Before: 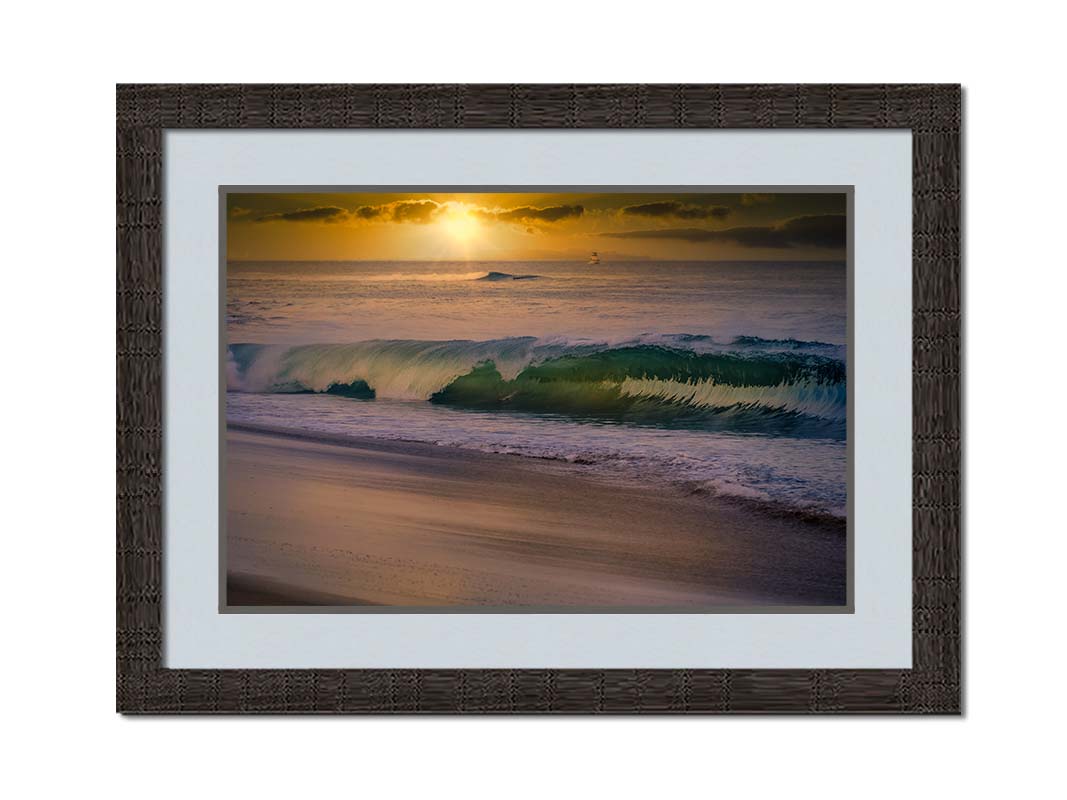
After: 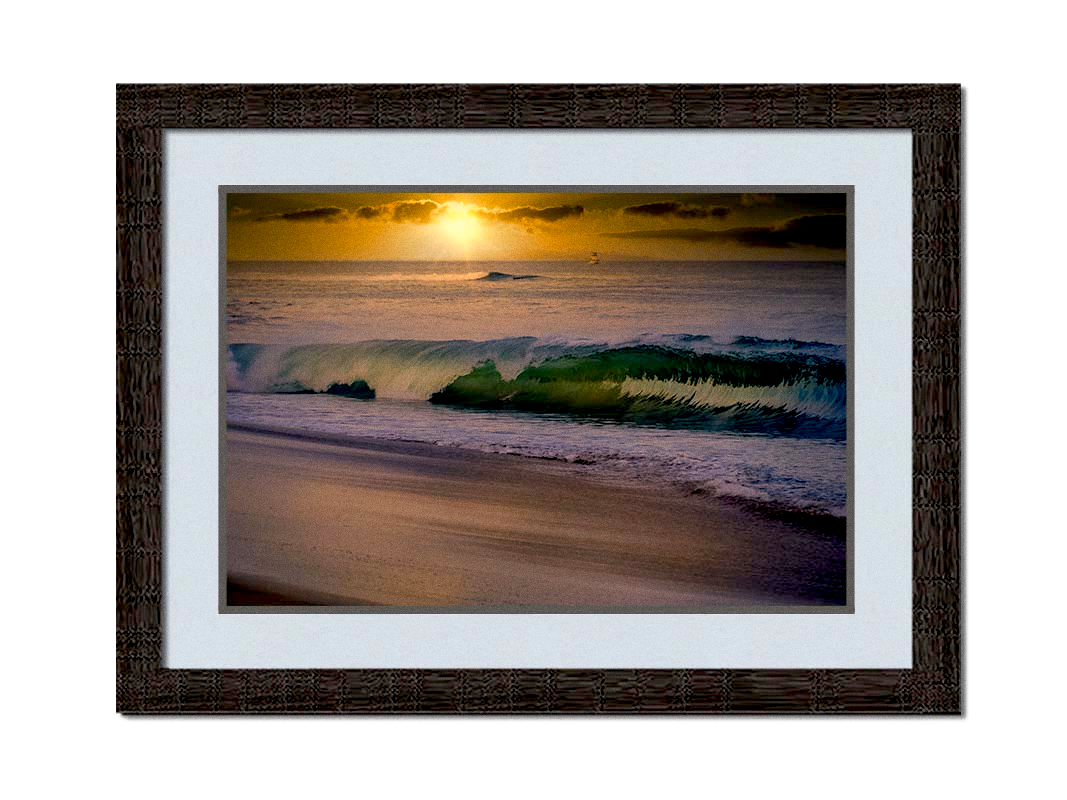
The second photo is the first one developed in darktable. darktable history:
grain: coarseness 0.47 ISO
base curve: curves: ch0 [(0.017, 0) (0.425, 0.441) (0.844, 0.933) (1, 1)], preserve colors none
